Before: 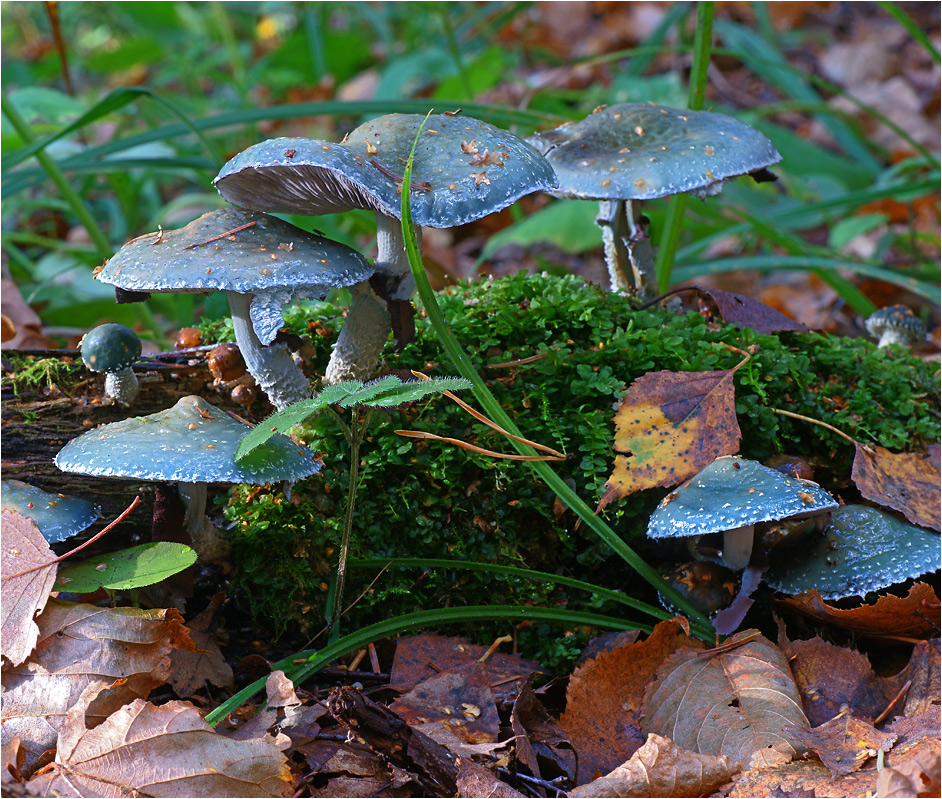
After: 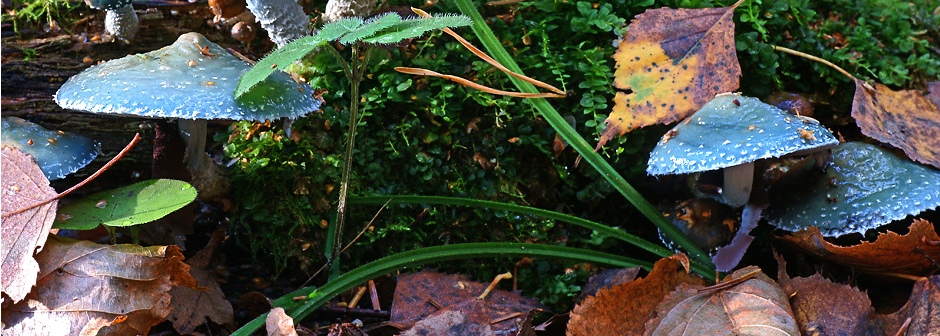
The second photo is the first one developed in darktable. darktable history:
tone equalizer: -8 EV -0.417 EV, -7 EV -0.389 EV, -6 EV -0.333 EV, -5 EV -0.222 EV, -3 EV 0.222 EV, -2 EV 0.333 EV, -1 EV 0.389 EV, +0 EV 0.417 EV, edges refinement/feathering 500, mask exposure compensation -1.57 EV, preserve details no
shadows and highlights: radius 133.83, soften with gaussian
crop: top 45.551%, bottom 12.262%
